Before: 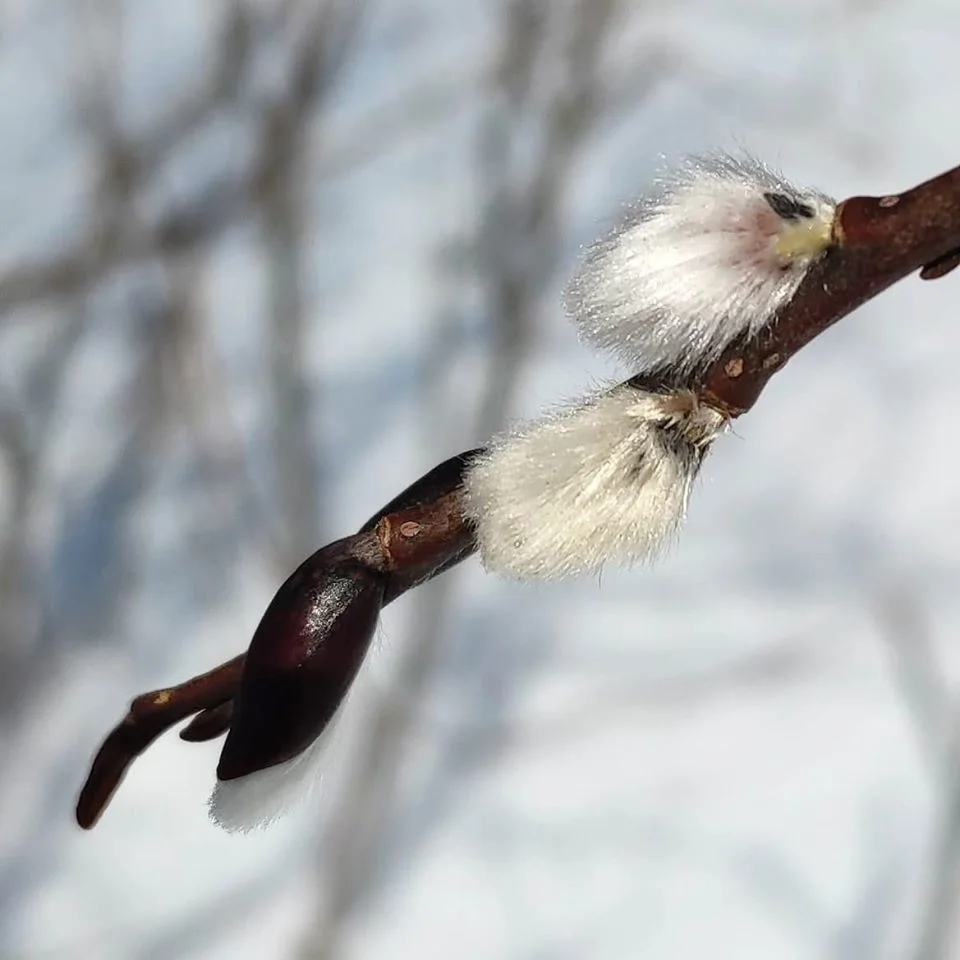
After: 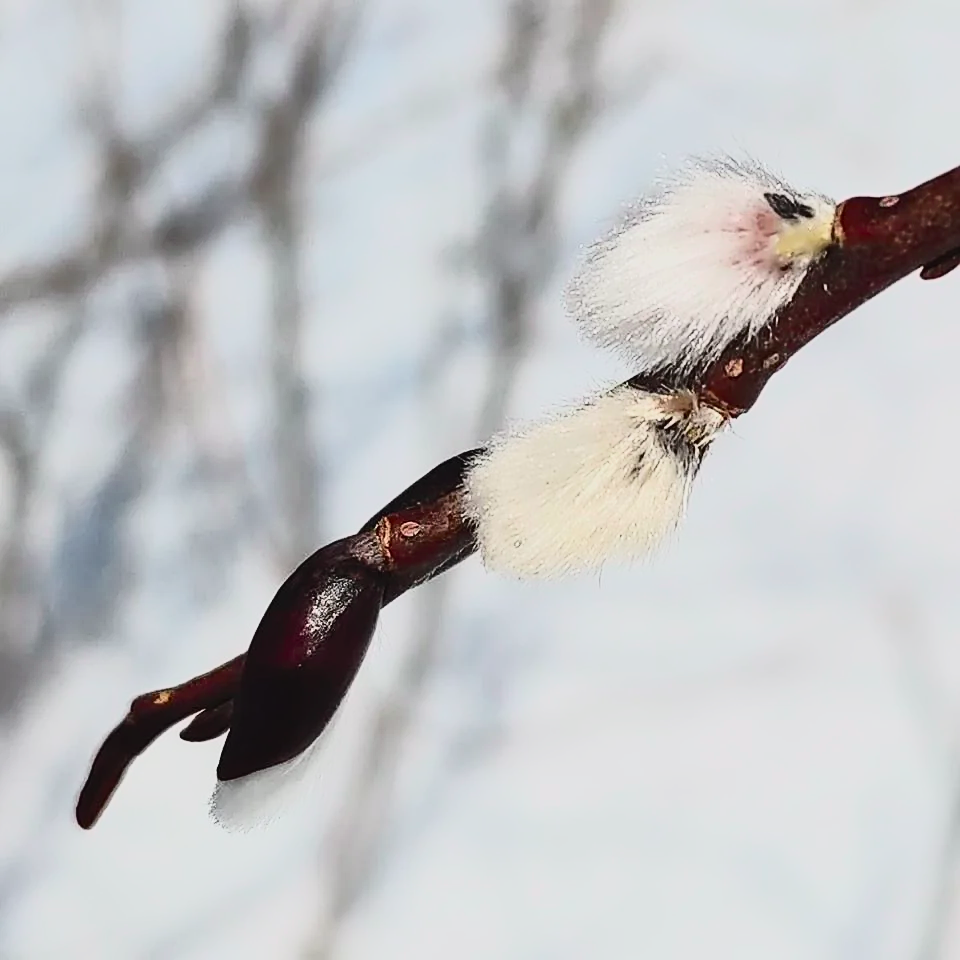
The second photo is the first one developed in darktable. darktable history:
contrast brightness saturation: contrast 0.197, brightness 0.16, saturation 0.227
sharpen: on, module defaults
tone curve: curves: ch0 [(0, 0.032) (0.094, 0.08) (0.265, 0.208) (0.41, 0.417) (0.498, 0.496) (0.638, 0.673) (0.819, 0.841) (0.96, 0.899)]; ch1 [(0, 0) (0.161, 0.092) (0.37, 0.302) (0.417, 0.434) (0.495, 0.498) (0.576, 0.589) (0.725, 0.765) (1, 1)]; ch2 [(0, 0) (0.352, 0.403) (0.45, 0.469) (0.521, 0.515) (0.59, 0.579) (1, 1)], color space Lab, independent channels, preserve colors none
